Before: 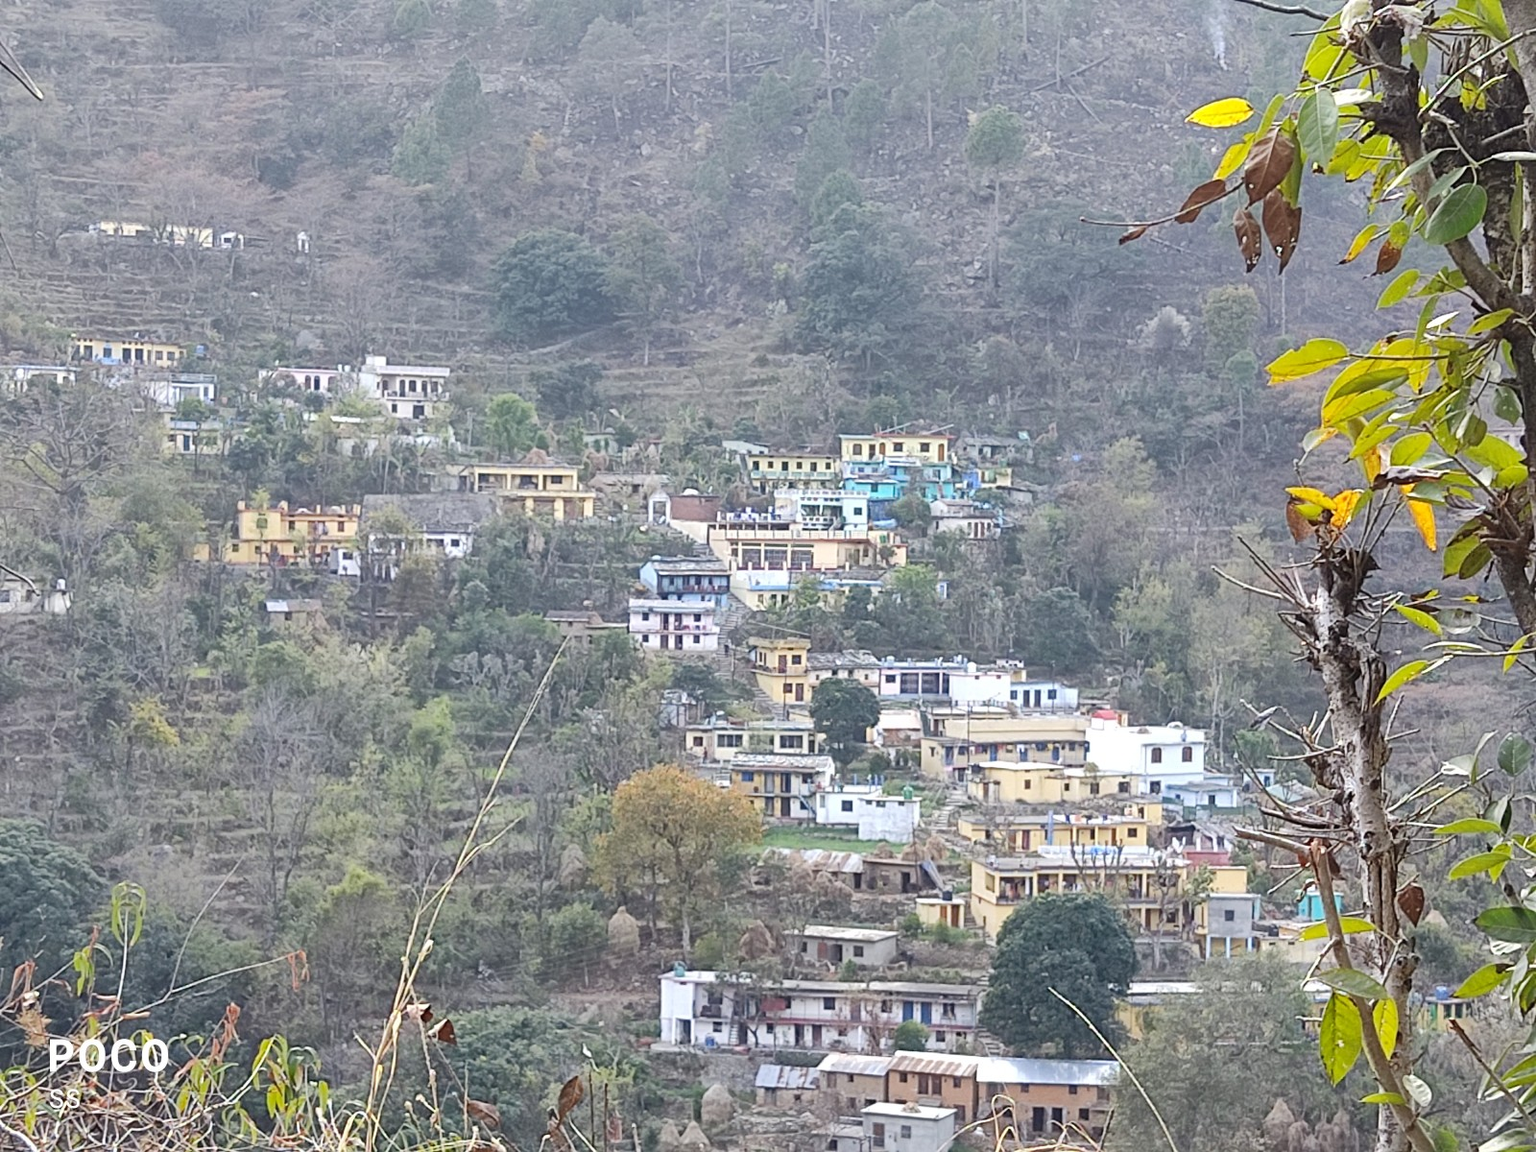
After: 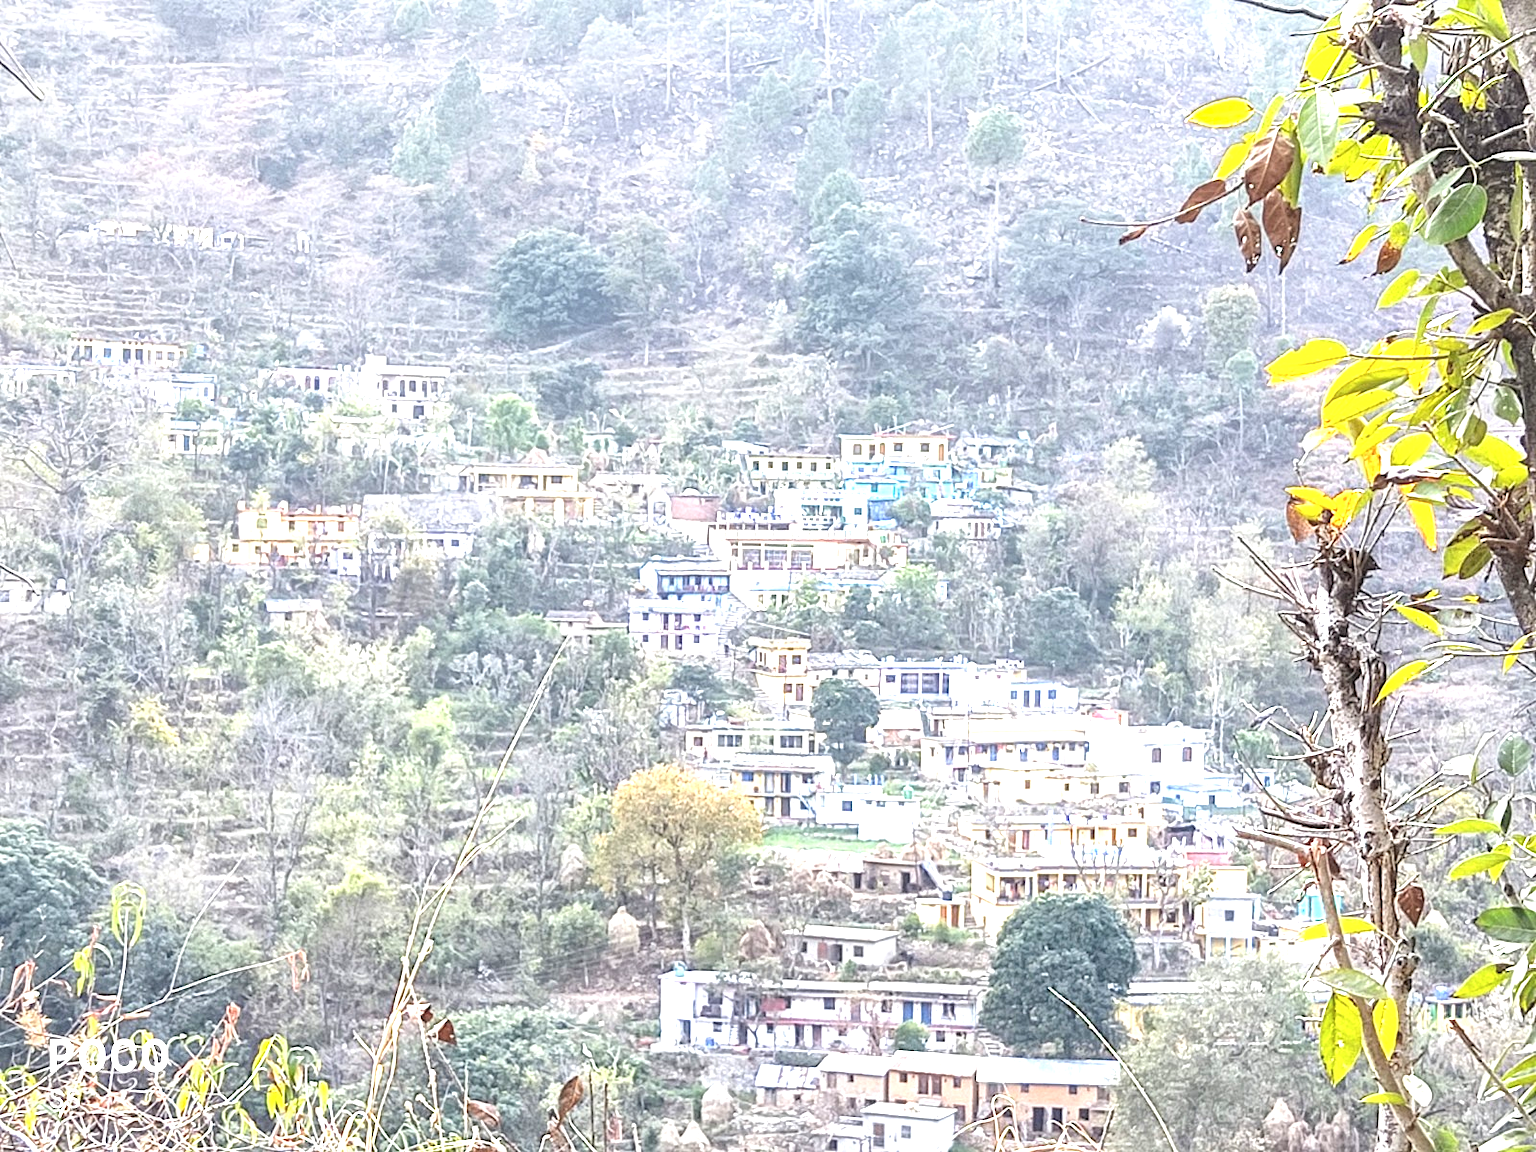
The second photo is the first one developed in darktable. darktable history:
contrast brightness saturation: brightness 0.15
local contrast: detail 150%
tone equalizer: on, module defaults
exposure: black level correction 0, exposure 1.2 EV, compensate exposure bias true, compensate highlight preservation false
